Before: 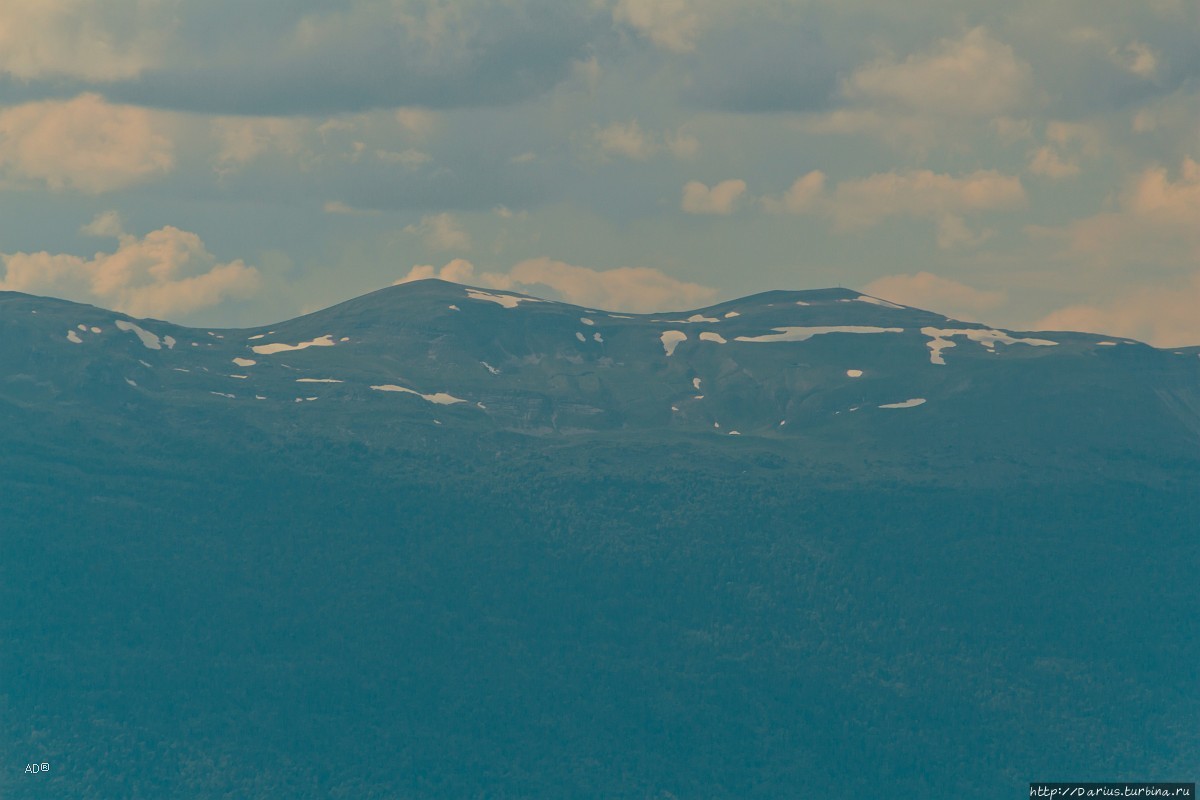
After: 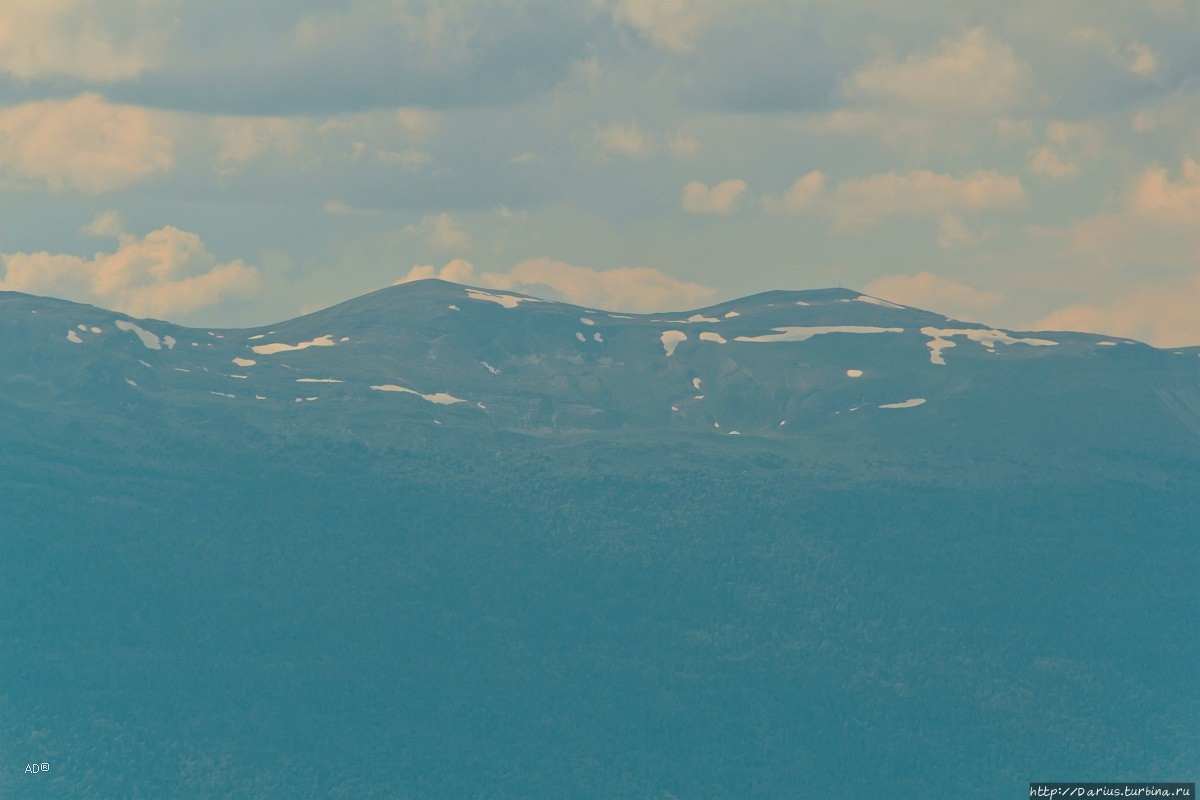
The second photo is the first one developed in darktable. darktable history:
contrast brightness saturation: brightness 0.136
